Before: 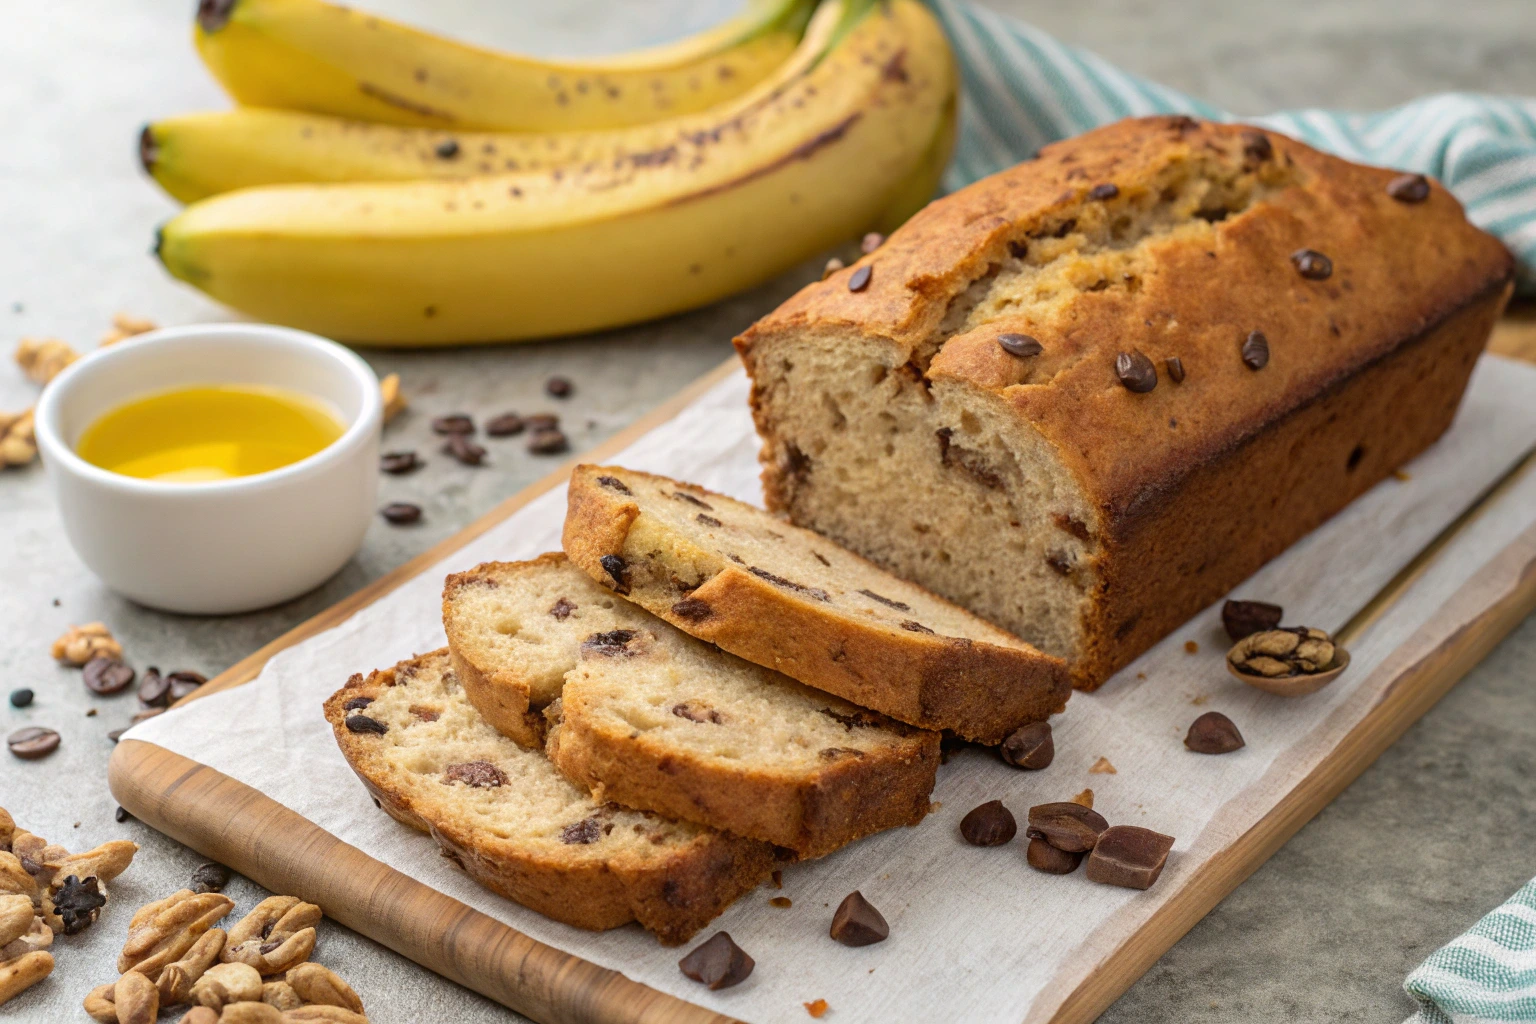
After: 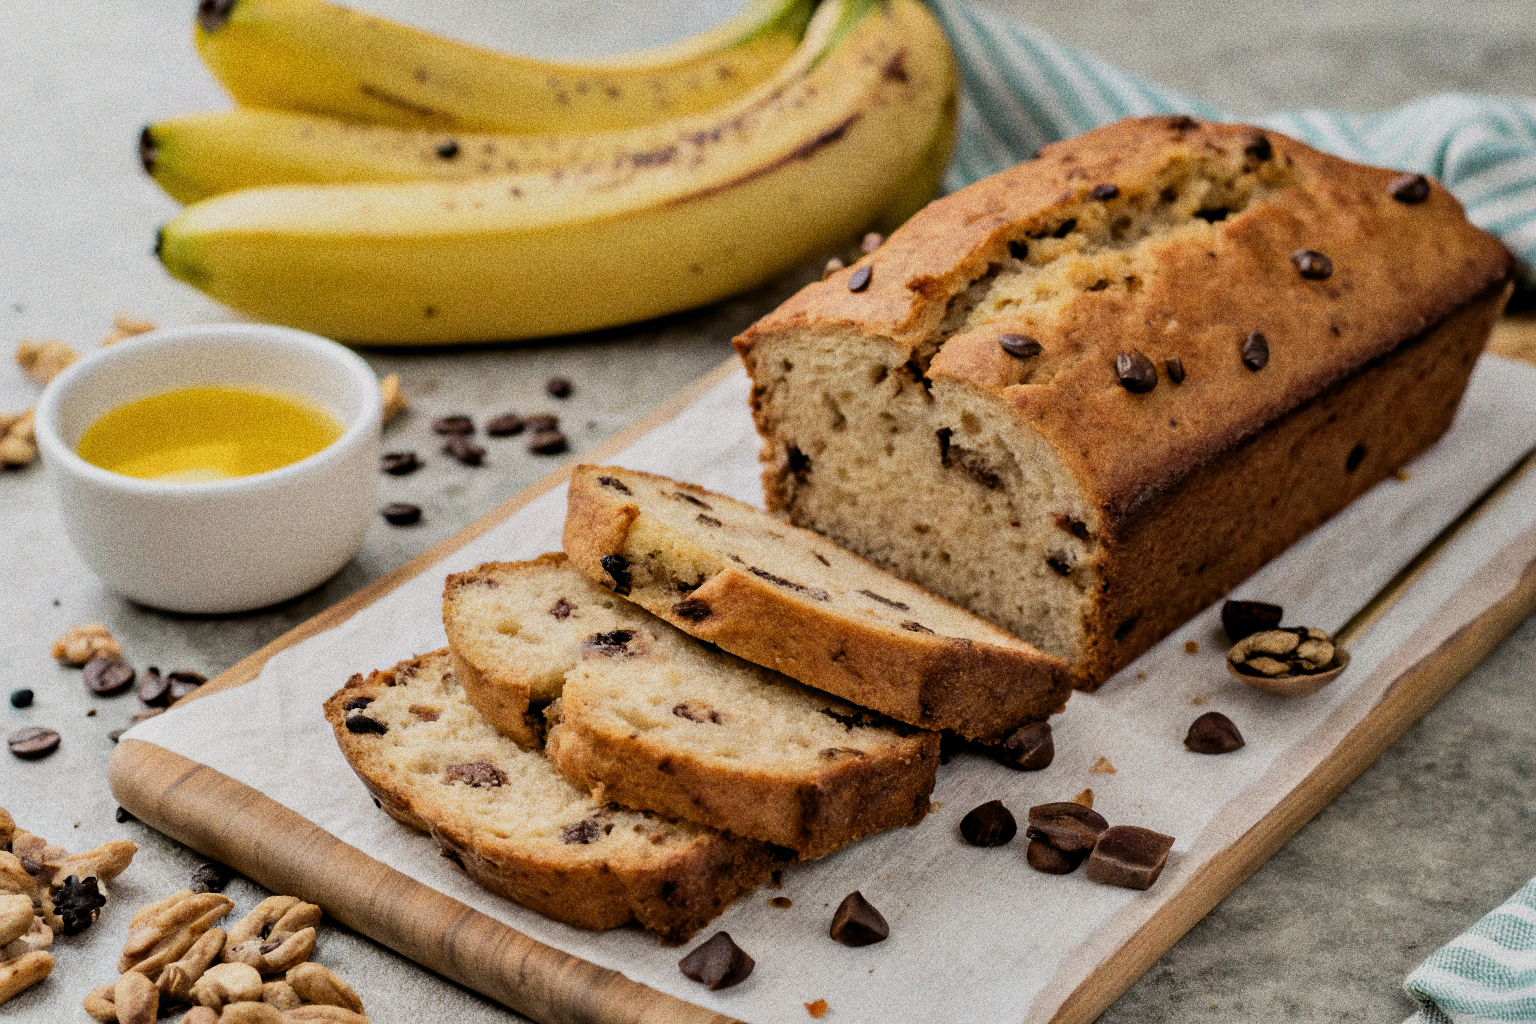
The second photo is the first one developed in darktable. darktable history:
grain: strength 49.07%
filmic rgb: black relative exposure -7.65 EV, white relative exposure 4.56 EV, hardness 3.61
contrast equalizer: y [[0.513, 0.565, 0.608, 0.562, 0.512, 0.5], [0.5 ×6], [0.5, 0.5, 0.5, 0.528, 0.598, 0.658], [0 ×6], [0 ×6]]
